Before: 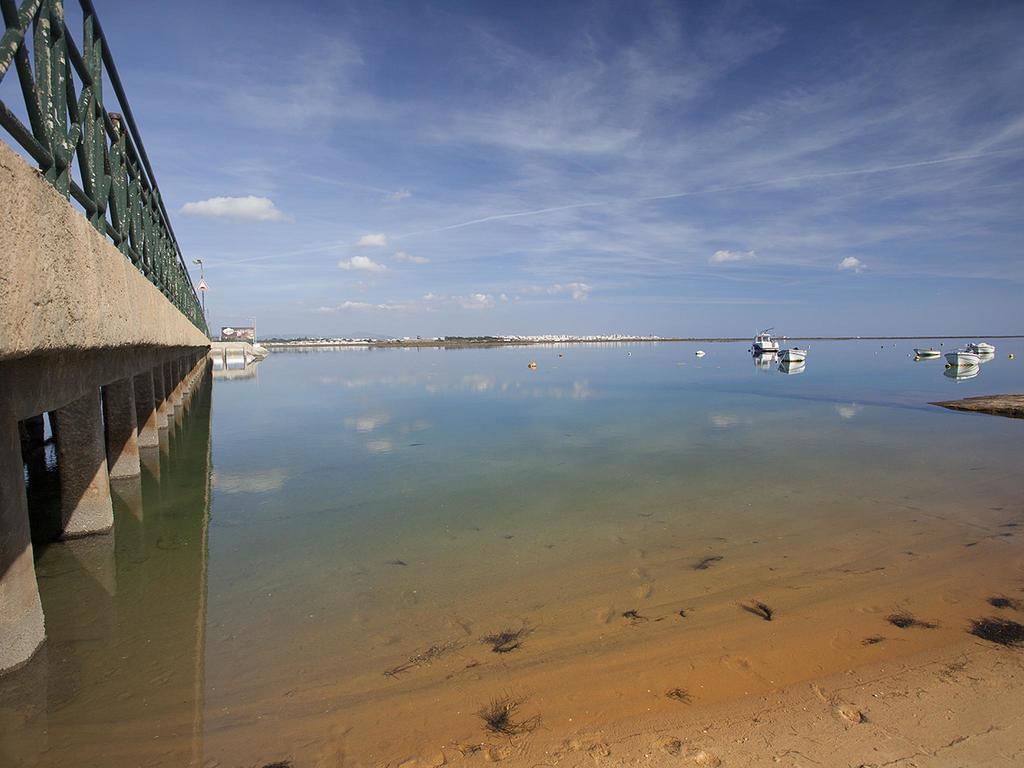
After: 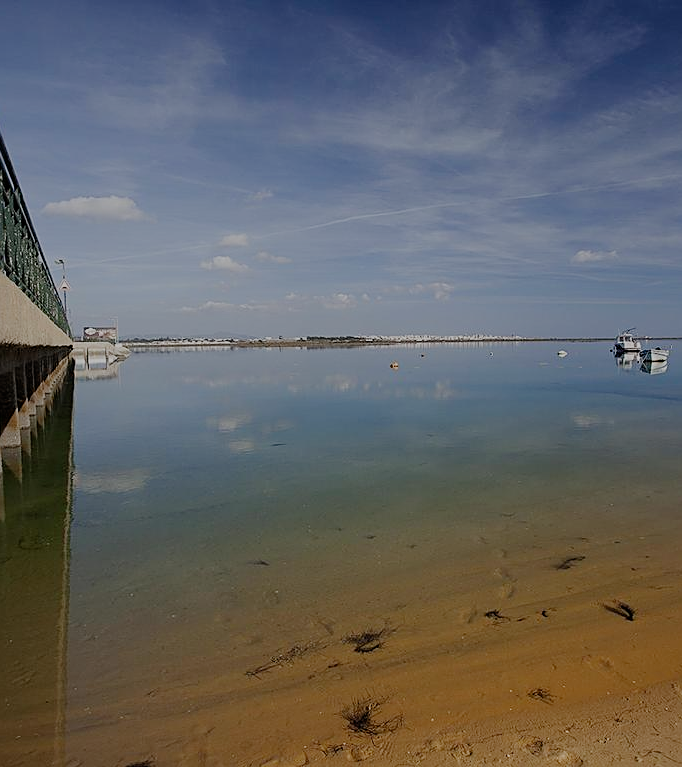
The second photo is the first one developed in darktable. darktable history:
crop and rotate: left 13.537%, right 19.796%
sharpen: on, module defaults
filmic rgb: middle gray luminance 30%, black relative exposure -9 EV, white relative exposure 7 EV, threshold 6 EV, target black luminance 0%, hardness 2.94, latitude 2.04%, contrast 0.963, highlights saturation mix 5%, shadows ↔ highlights balance 12.16%, add noise in highlights 0, preserve chrominance no, color science v3 (2019), use custom middle-gray values true, iterations of high-quality reconstruction 0, contrast in highlights soft, enable highlight reconstruction true
